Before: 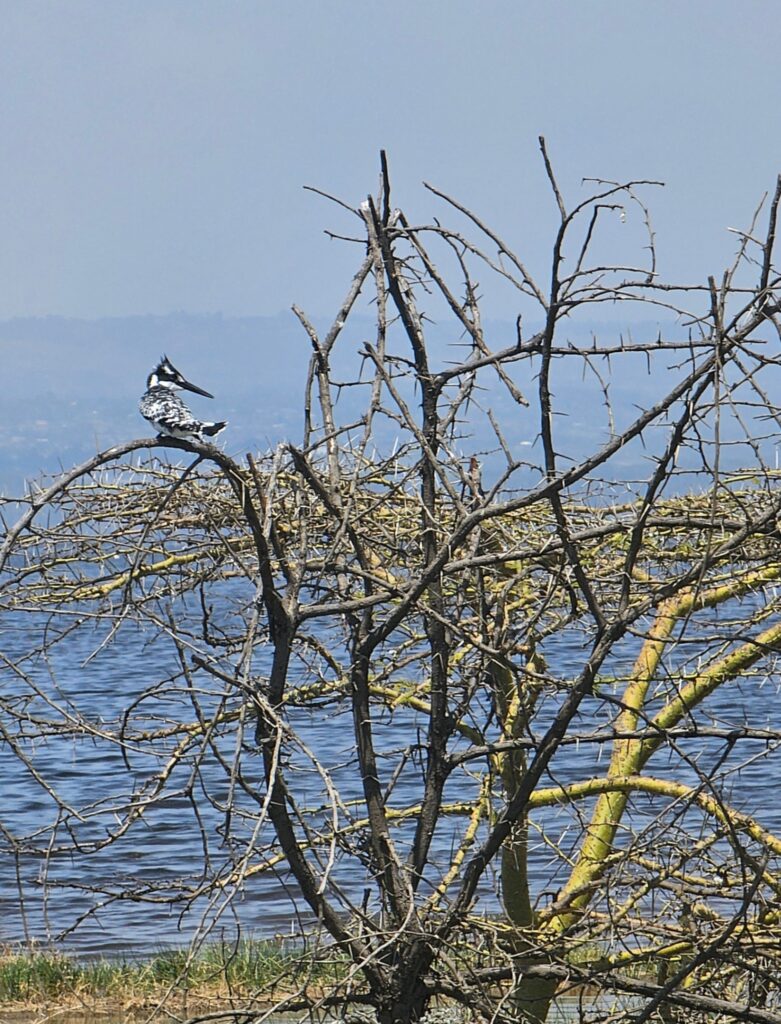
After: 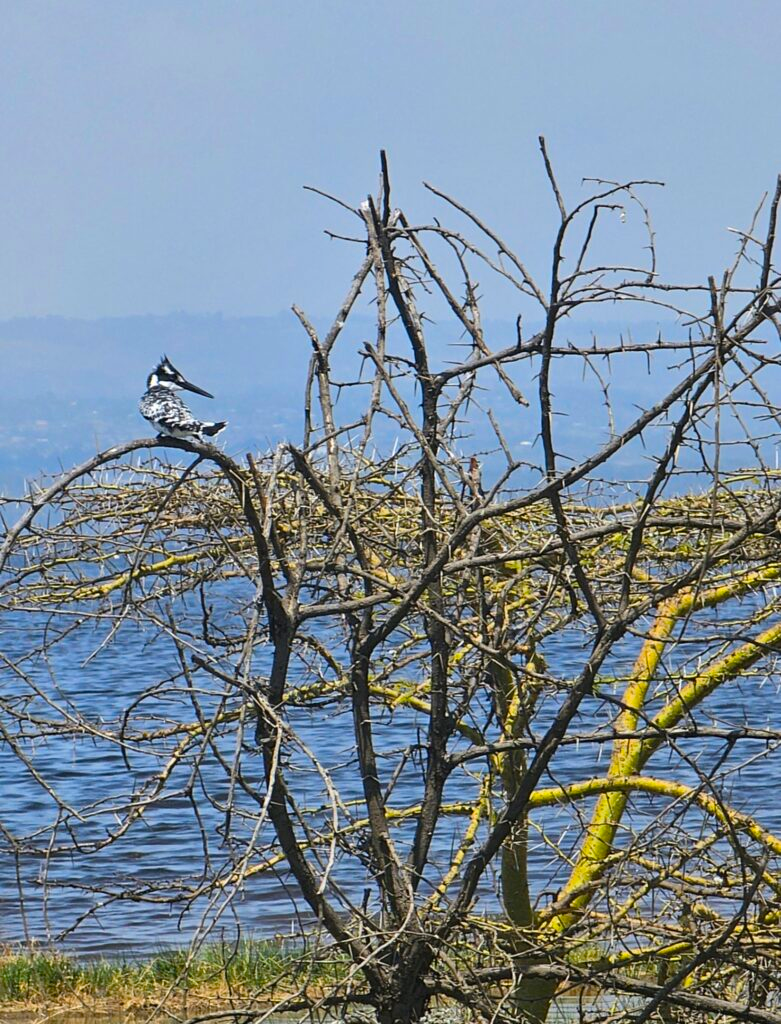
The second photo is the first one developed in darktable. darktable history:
tone equalizer: on, module defaults
color balance rgb: perceptual saturation grading › global saturation 30%, global vibrance 20%
